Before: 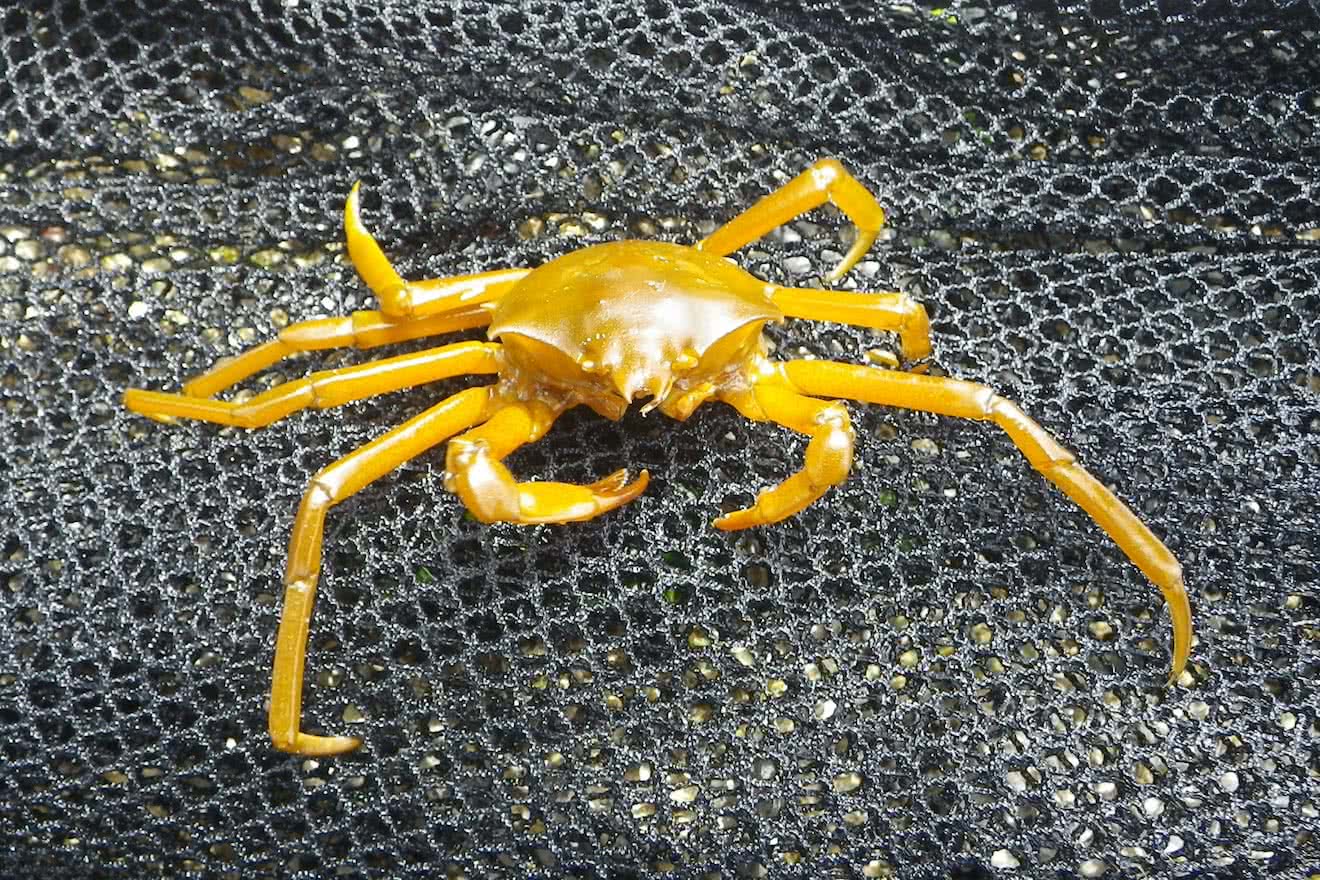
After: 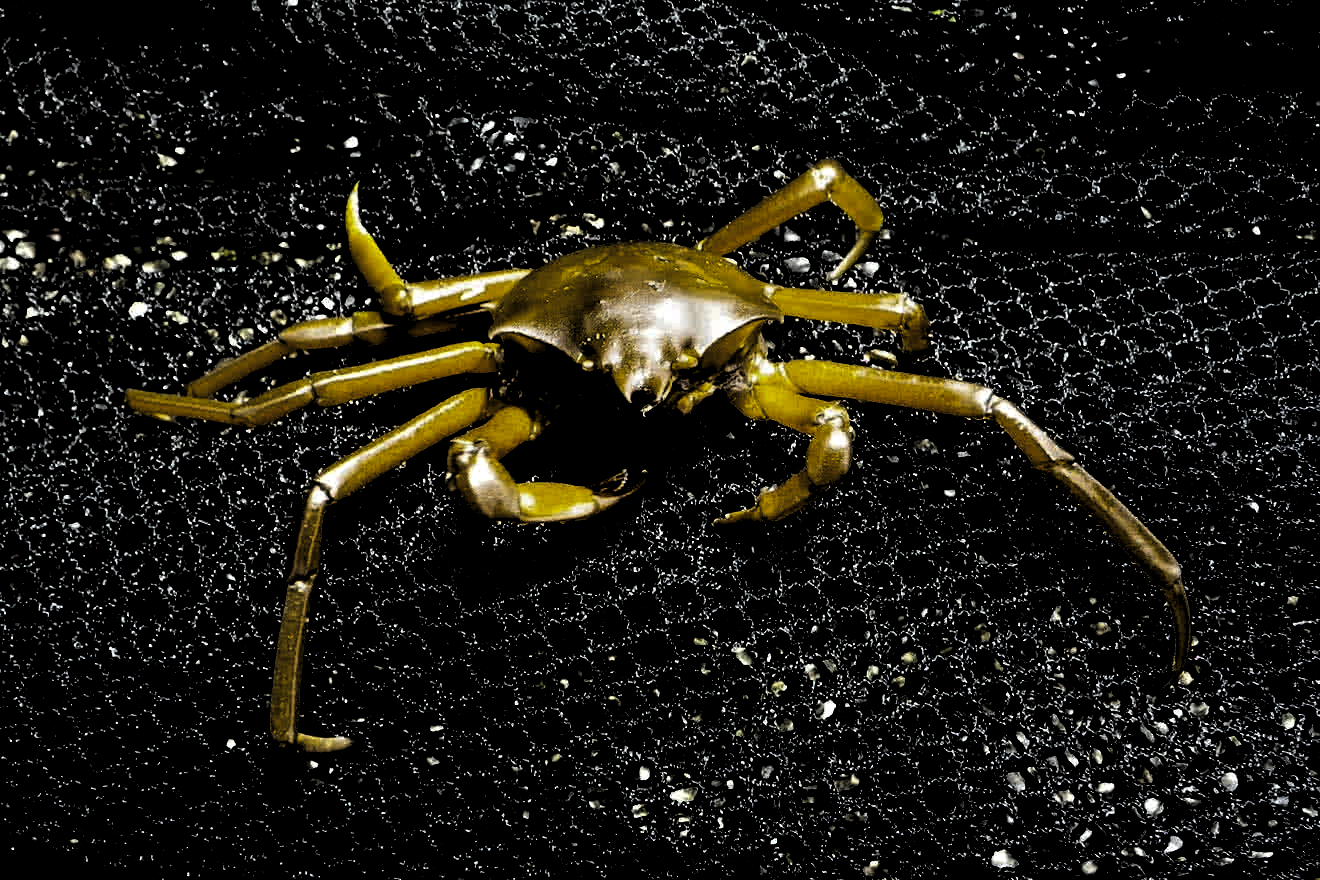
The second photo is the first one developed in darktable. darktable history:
exposure: compensate highlight preservation false
contrast brightness saturation: brightness -0.196, saturation 0.084
levels: gray 59.41%, levels [0.514, 0.759, 1]
contrast equalizer: octaves 7, y [[0.579, 0.58, 0.505, 0.5, 0.5, 0.5], [0.5 ×6], [0.5 ×6], [0 ×6], [0 ×6]], mix 0.135
